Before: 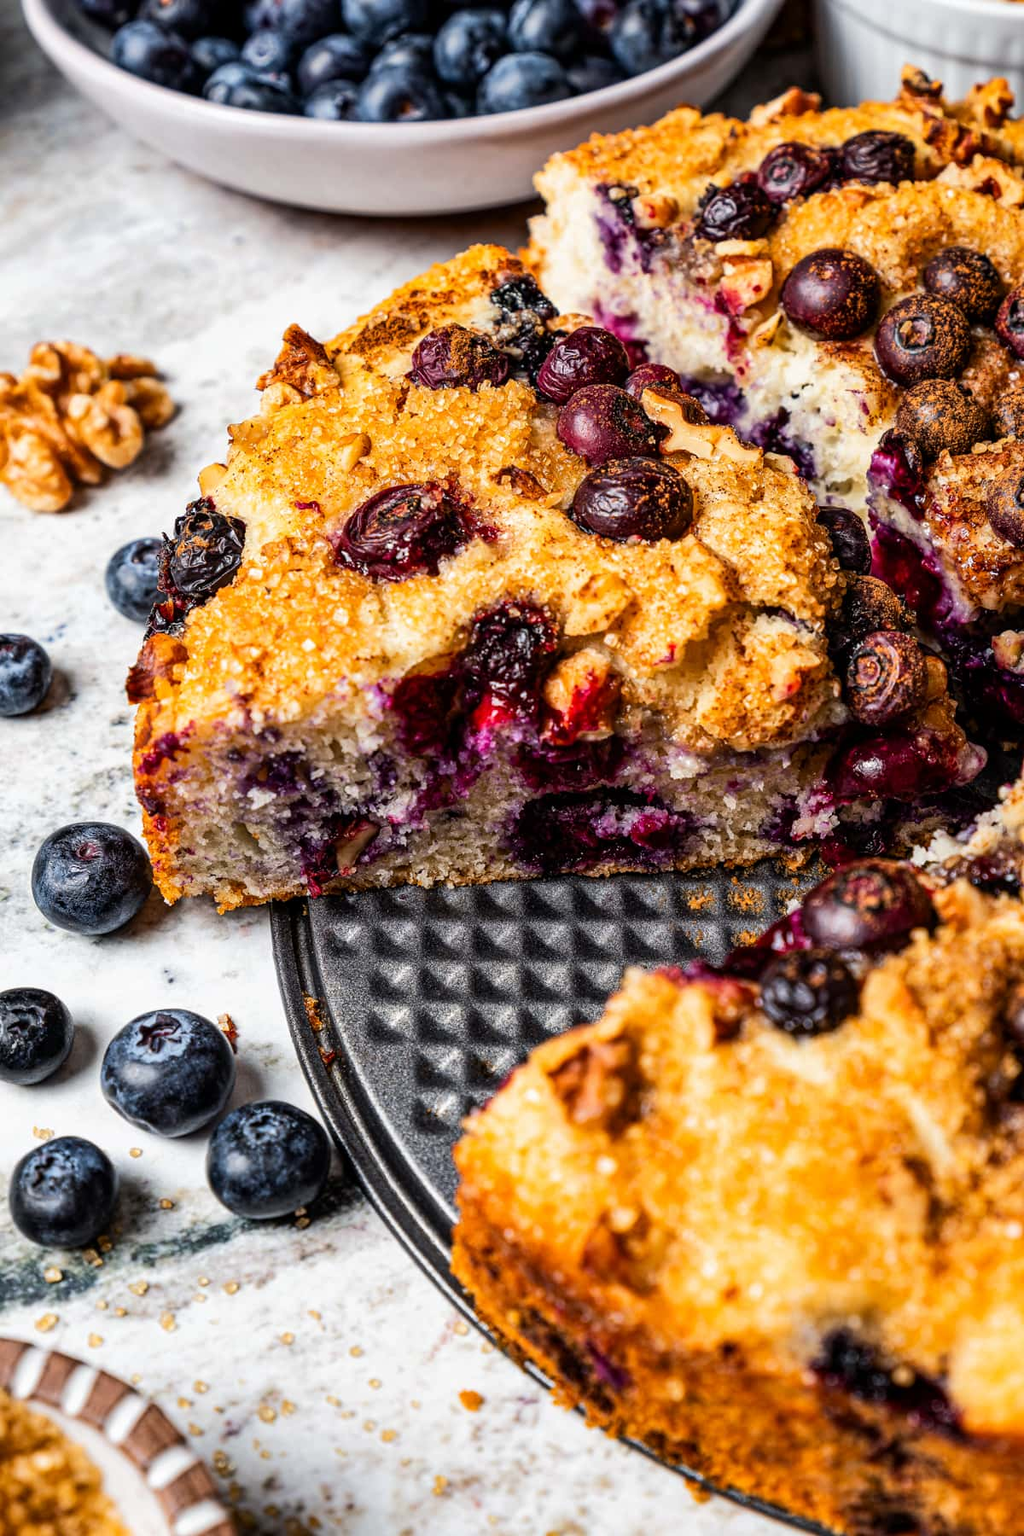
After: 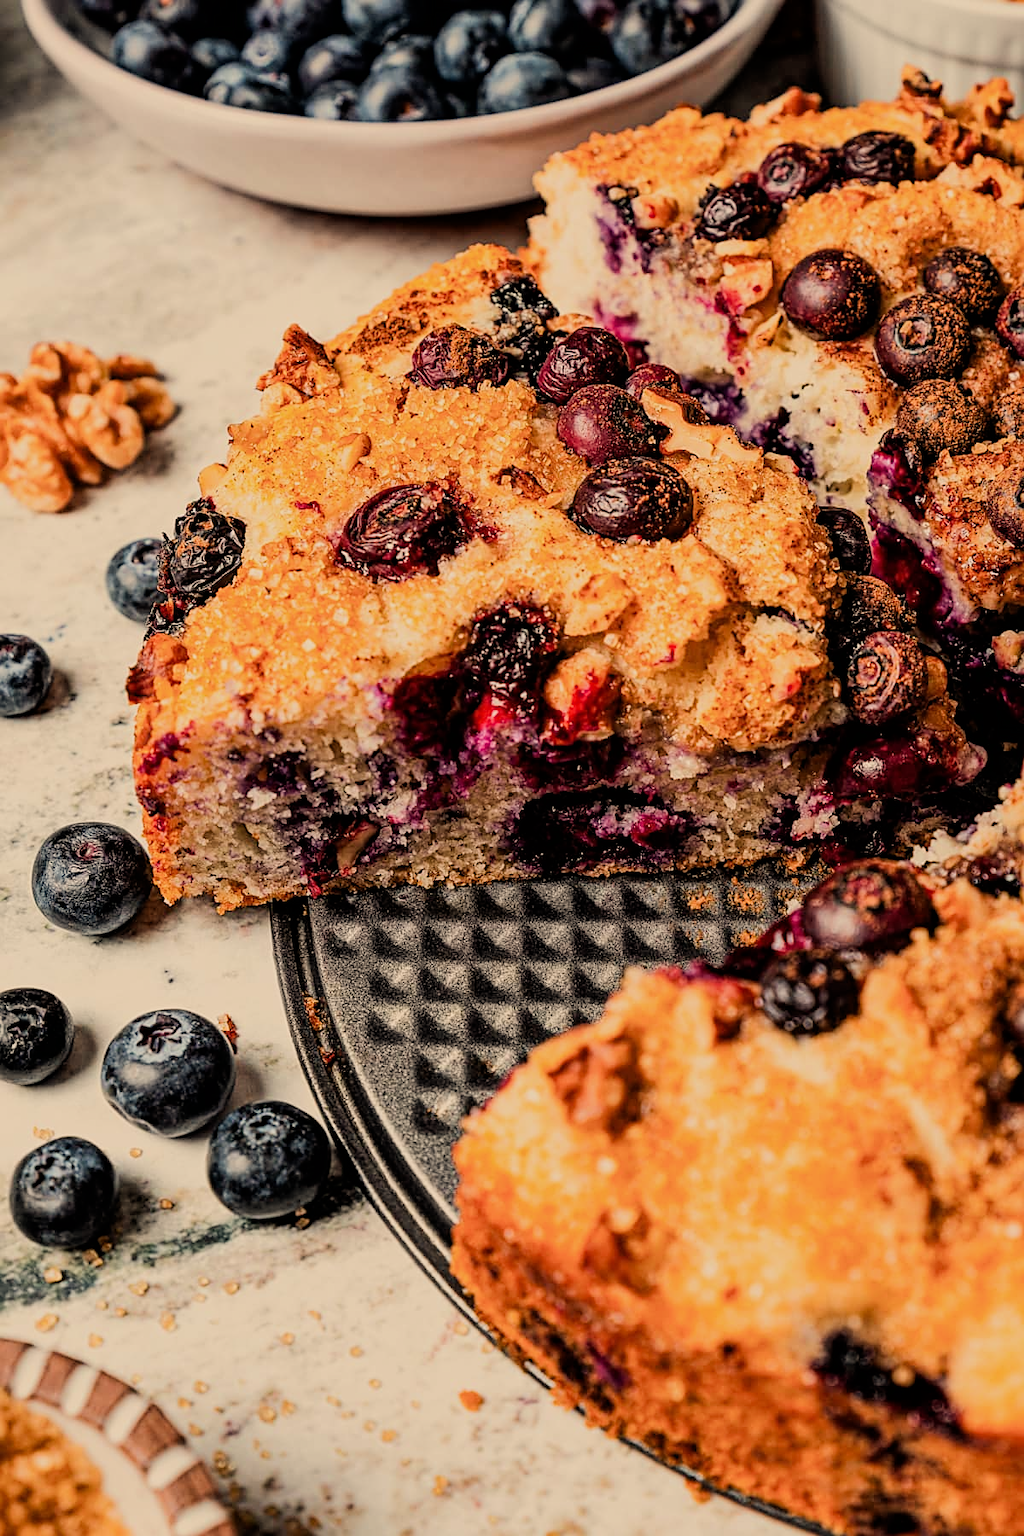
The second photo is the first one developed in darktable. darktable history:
white balance: red 1.138, green 0.996, blue 0.812
sharpen: on, module defaults
filmic rgb: black relative exposure -7.65 EV, white relative exposure 4.56 EV, hardness 3.61
